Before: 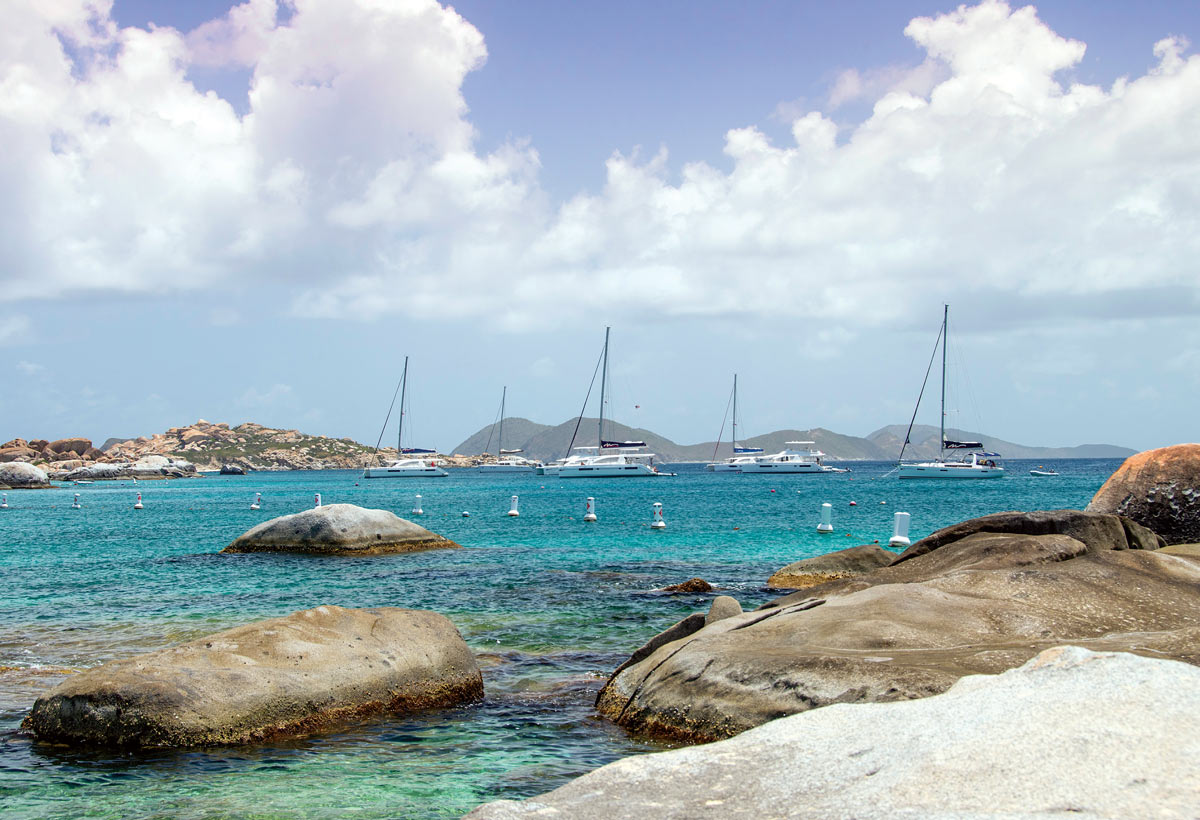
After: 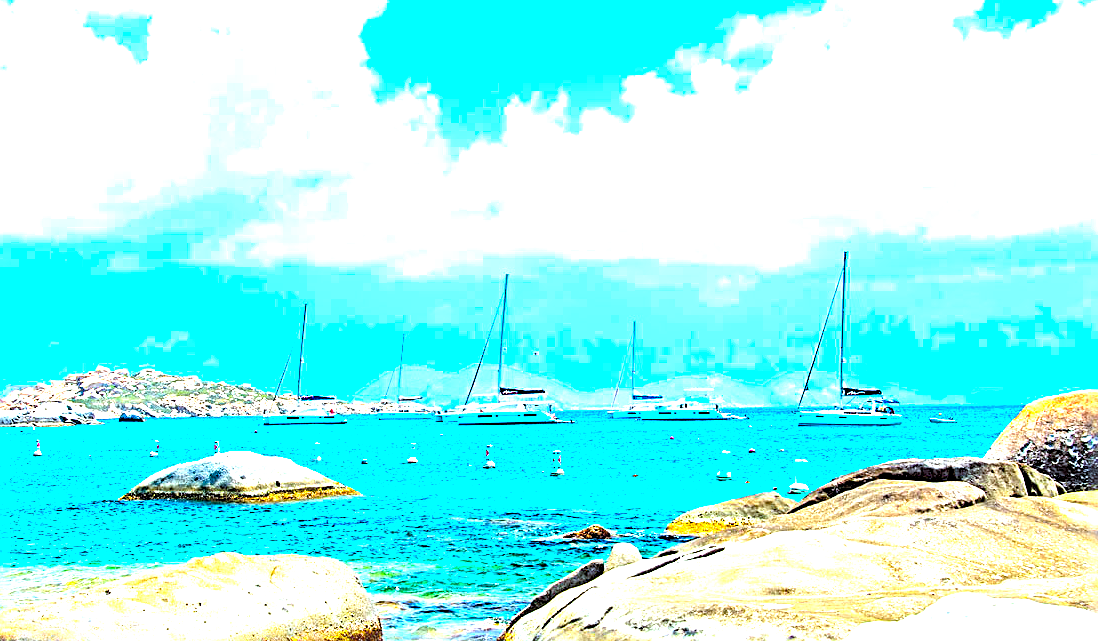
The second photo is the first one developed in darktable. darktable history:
color balance rgb: shadows lift › chroma 2.047%, shadows lift › hue 247.25°, perceptual saturation grading › global saturation 19.639%, perceptual brilliance grading › global brilliance 29.2%, global vibrance 20%
crop: left 8.455%, top 6.573%, bottom 15.223%
contrast brightness saturation: contrast 0.069, brightness 0.175, saturation 0.412
exposure: black level correction 0, exposure 1.493 EV, compensate highlight preservation false
color correction: highlights a* -10.57, highlights b* -18.8
color zones: curves: ch0 [(0, 0.5) (0.143, 0.5) (0.286, 0.5) (0.429, 0.5) (0.571, 0.5) (0.714, 0.476) (0.857, 0.5) (1, 0.5)]; ch2 [(0, 0.5) (0.143, 0.5) (0.286, 0.5) (0.429, 0.5) (0.571, 0.5) (0.714, 0.487) (0.857, 0.5) (1, 0.5)]
sharpen: radius 3.717, amount 0.926
